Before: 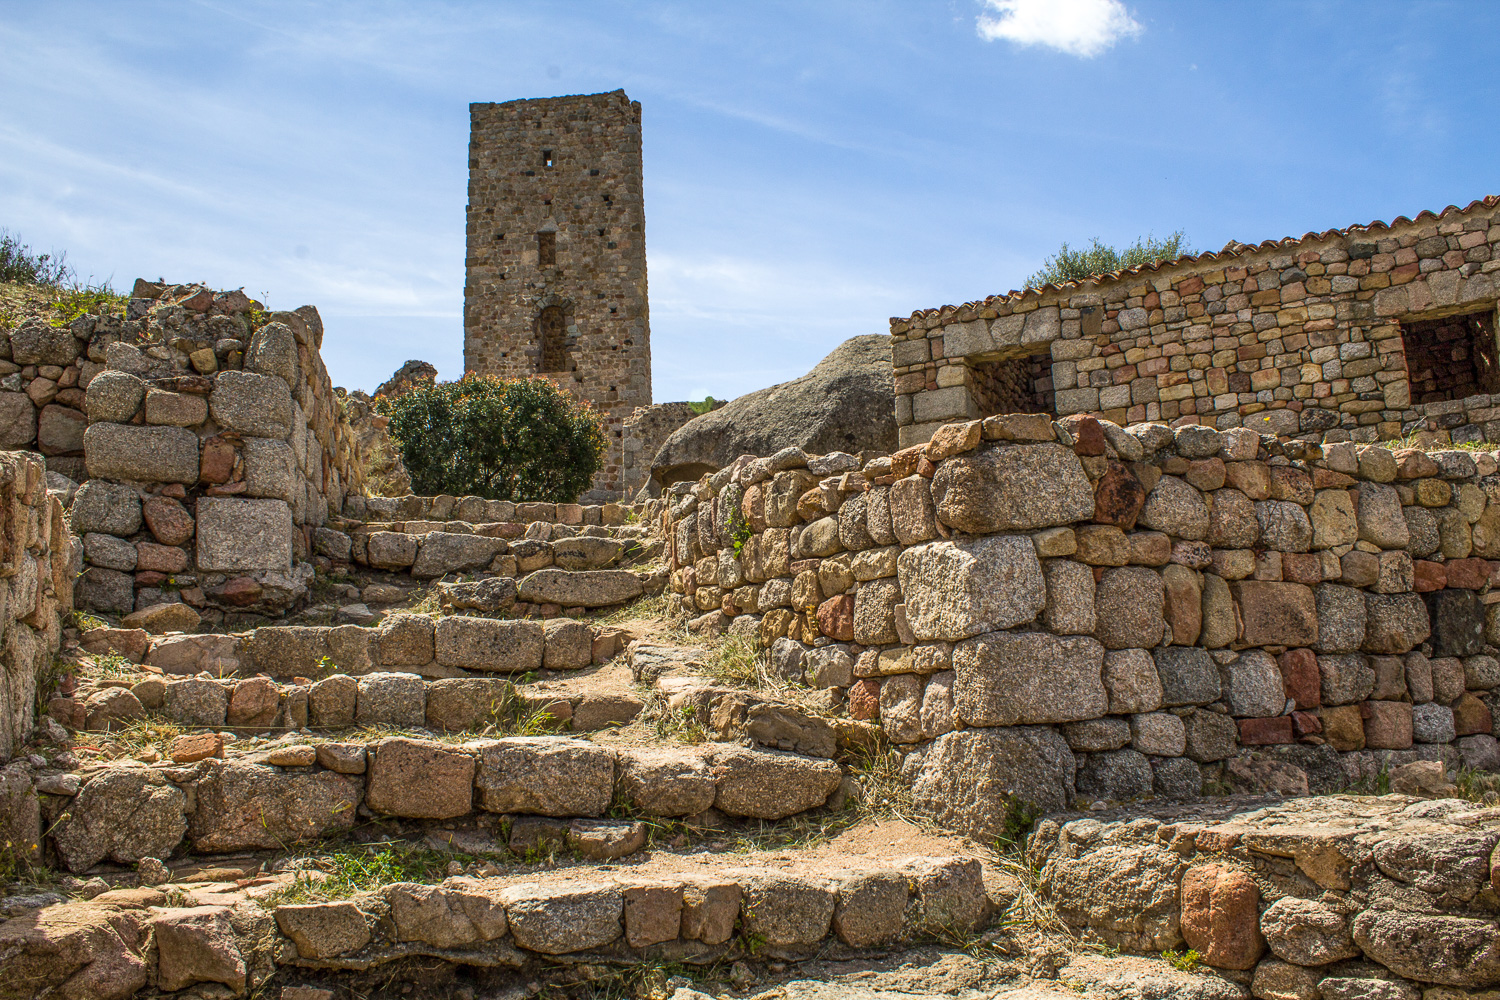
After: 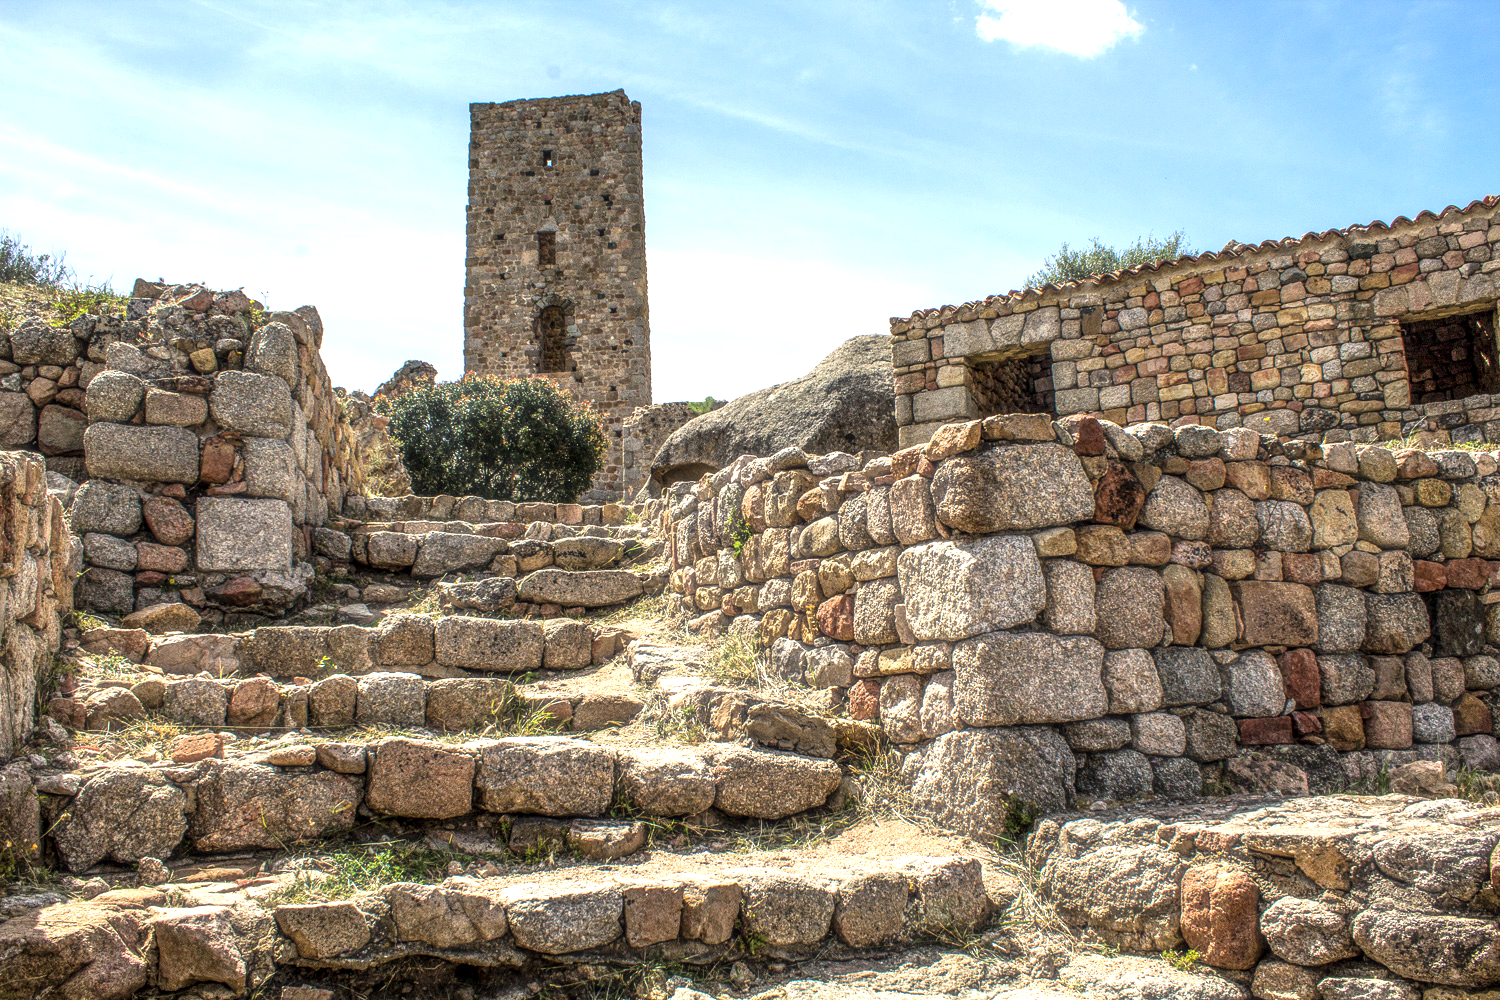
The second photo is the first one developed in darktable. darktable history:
sharpen: radius 2.867, amount 0.856, threshold 47.088
tone equalizer: -8 EV -0.79 EV, -7 EV -0.725 EV, -6 EV -0.613 EV, -5 EV -0.395 EV, -3 EV 0.403 EV, -2 EV 0.6 EV, -1 EV 0.684 EV, +0 EV 0.725 EV, luminance estimator HSV value / RGB max
local contrast: on, module defaults
haze removal: strength -0.113, compatibility mode true, adaptive false
